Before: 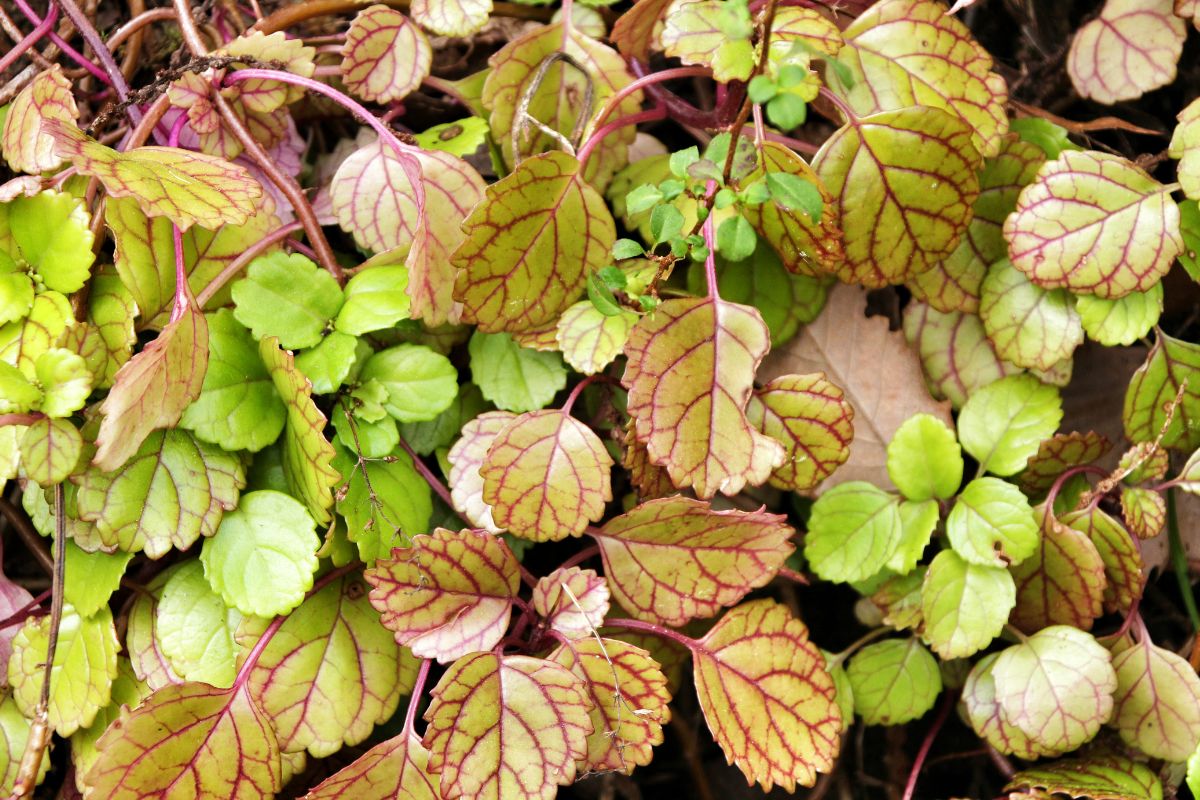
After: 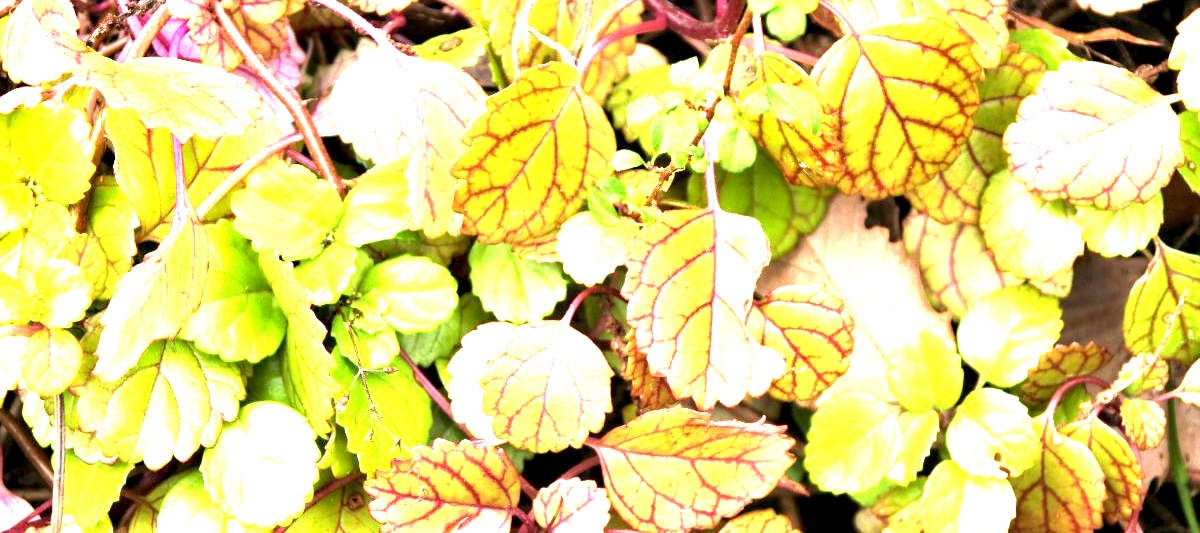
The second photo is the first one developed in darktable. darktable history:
crop: top 11.166%, bottom 22.168%
exposure: black level correction 0.001, exposure 2 EV, compensate highlight preservation false
